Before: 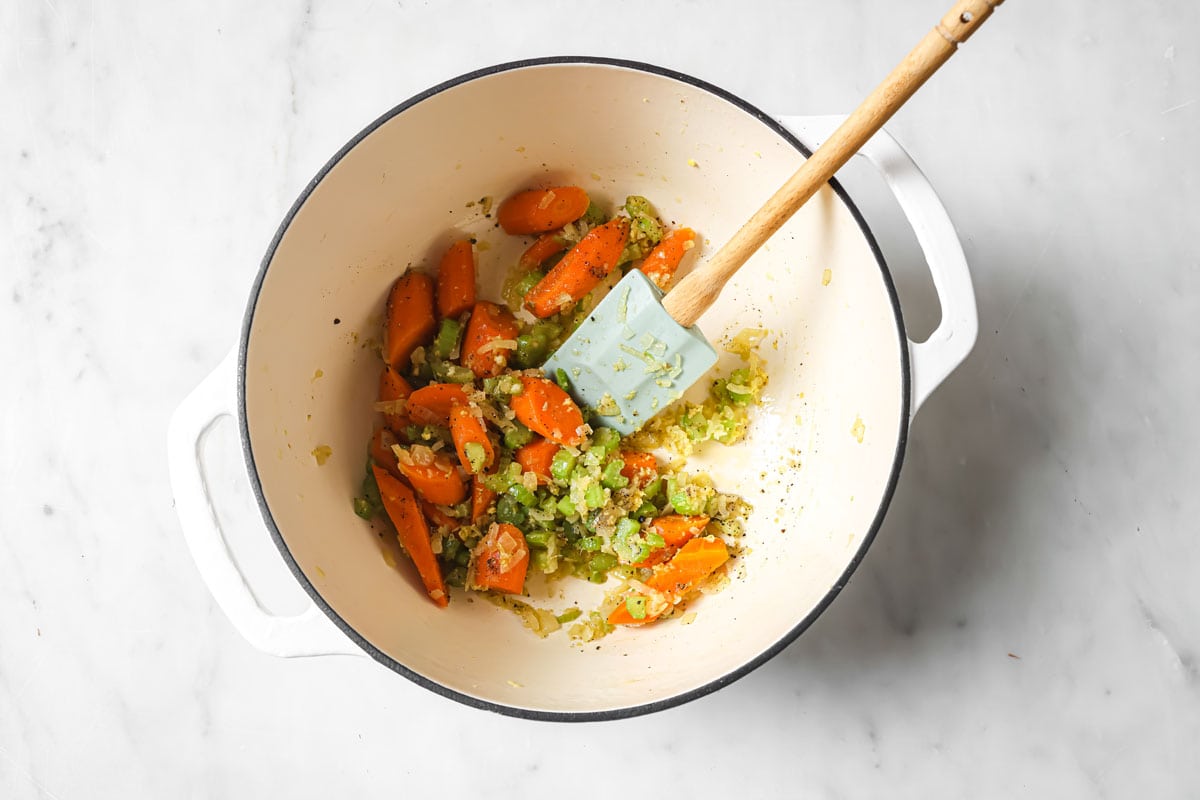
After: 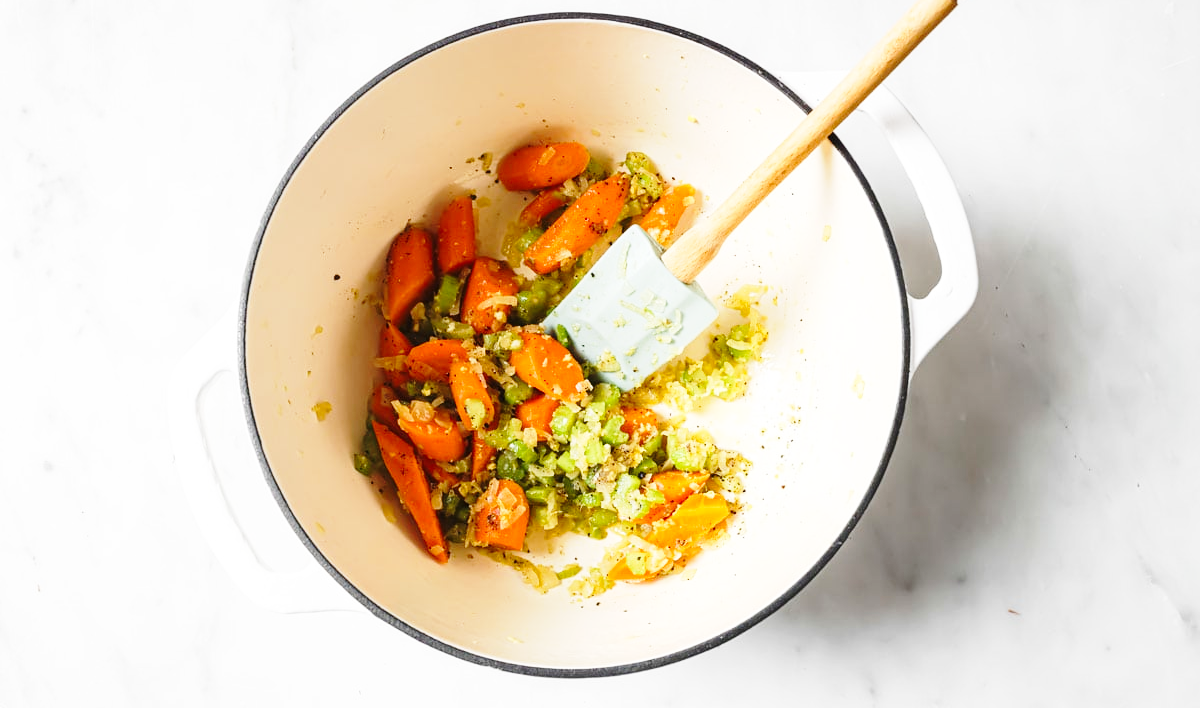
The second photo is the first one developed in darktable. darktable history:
crop and rotate: top 5.577%, bottom 5.883%
base curve: curves: ch0 [(0, 0) (0.028, 0.03) (0.121, 0.232) (0.46, 0.748) (0.859, 0.968) (1, 1)], preserve colors none
